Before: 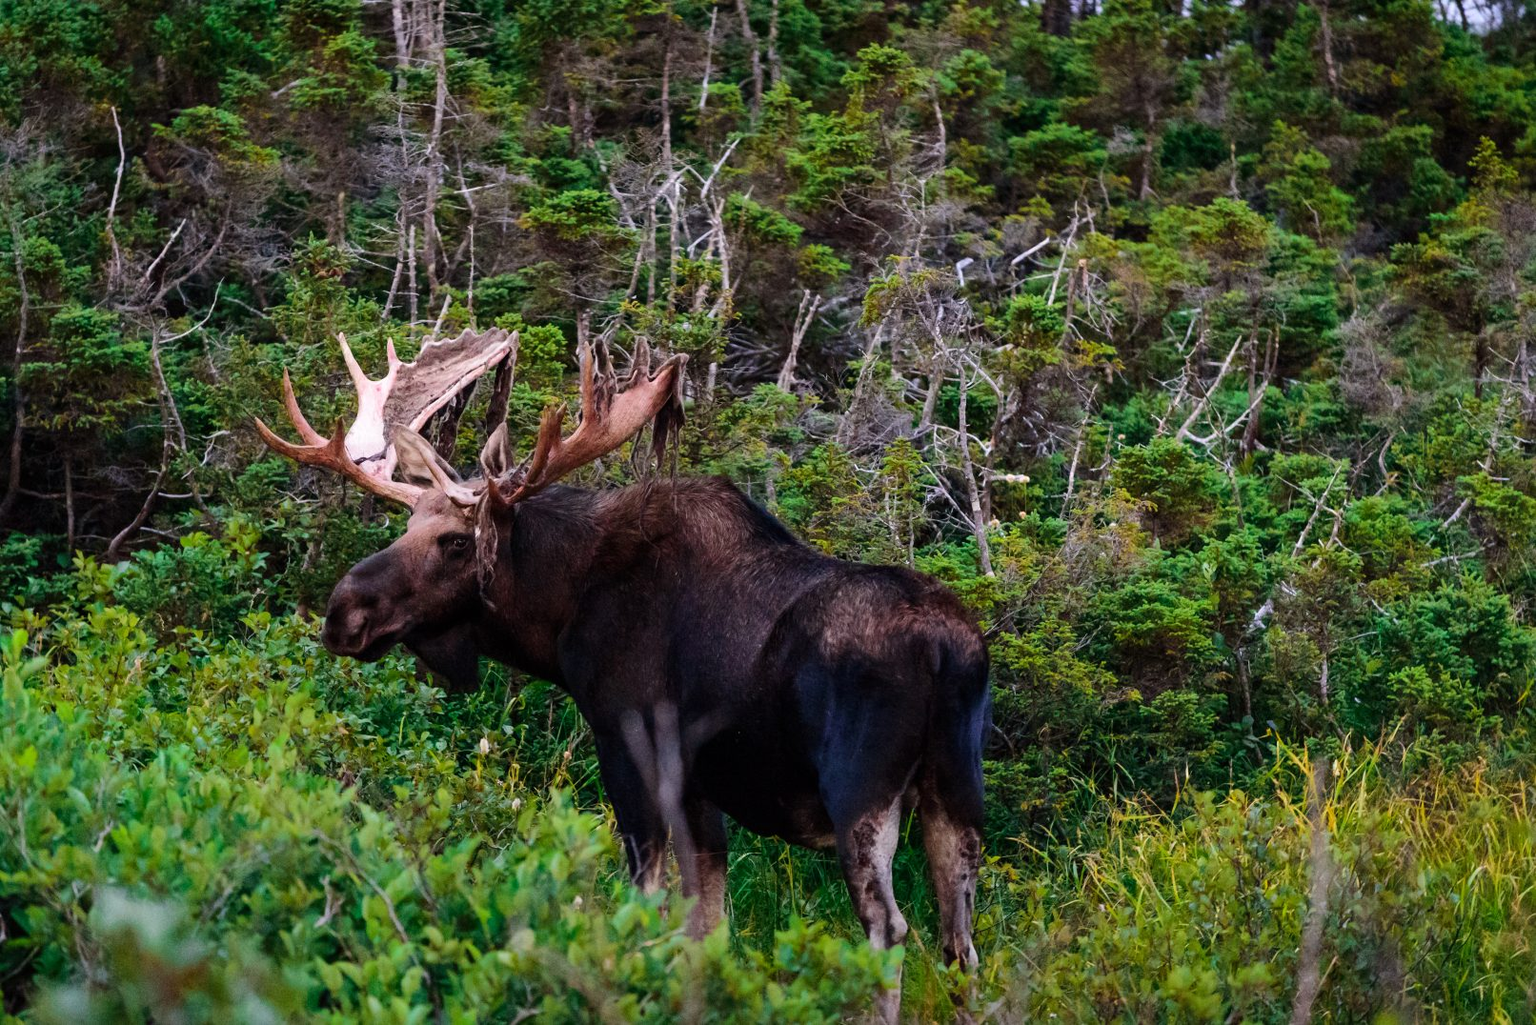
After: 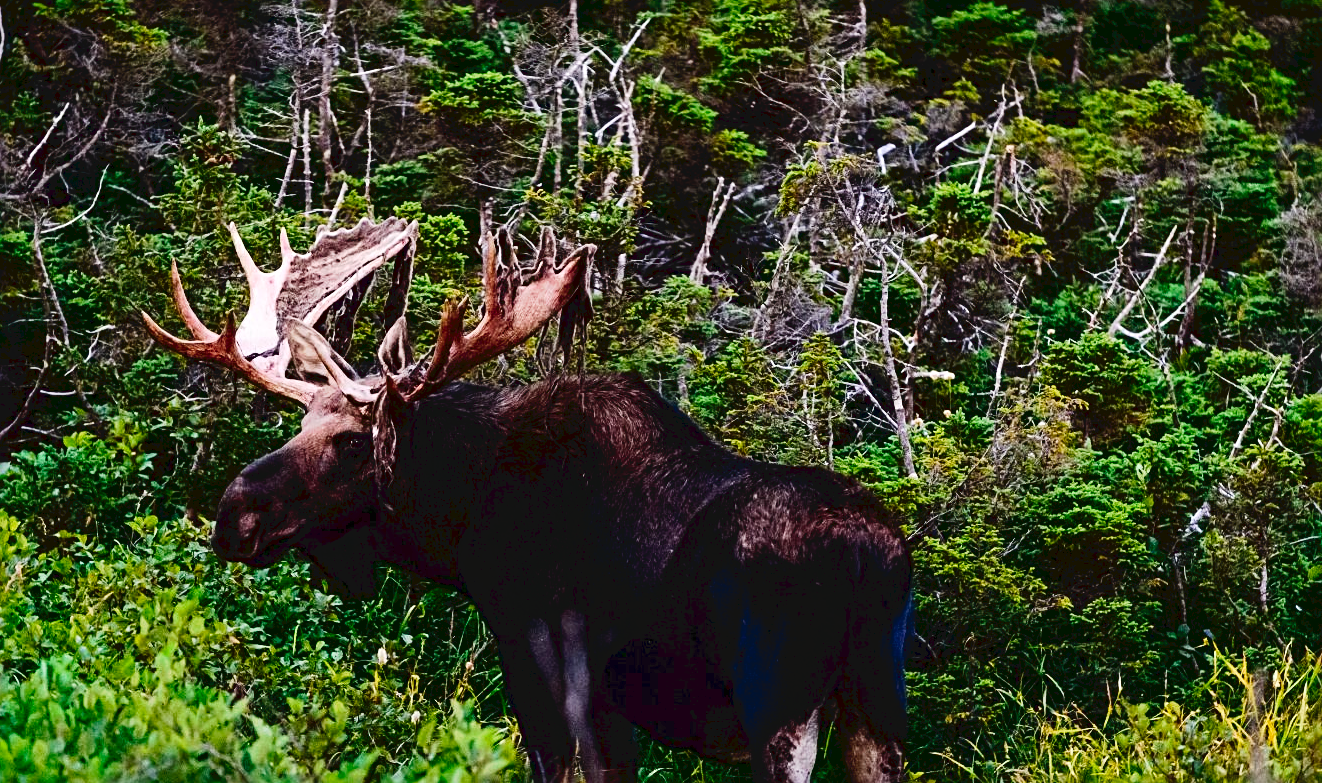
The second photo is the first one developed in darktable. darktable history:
sharpen: radius 3.119
tone curve: curves: ch0 [(0, 0) (0.003, 0.059) (0.011, 0.059) (0.025, 0.057) (0.044, 0.055) (0.069, 0.057) (0.1, 0.083) (0.136, 0.128) (0.177, 0.185) (0.224, 0.242) (0.277, 0.308) (0.335, 0.383) (0.399, 0.468) (0.468, 0.547) (0.543, 0.632) (0.623, 0.71) (0.709, 0.801) (0.801, 0.859) (0.898, 0.922) (1, 1)], preserve colors none
crop: left 7.856%, top 11.836%, right 10.12%, bottom 15.387%
contrast brightness saturation: contrast 0.2, brightness -0.11, saturation 0.1
